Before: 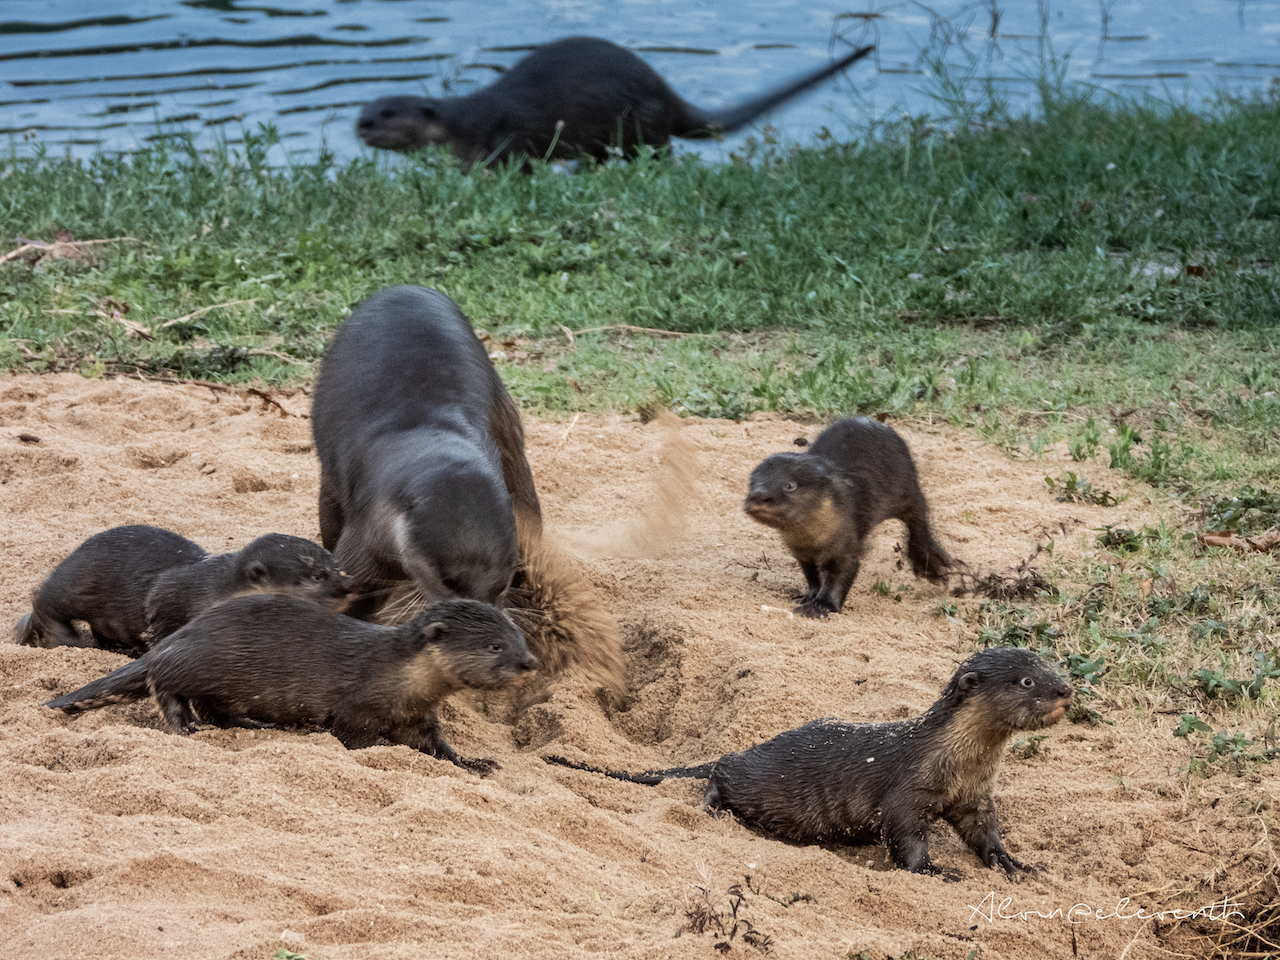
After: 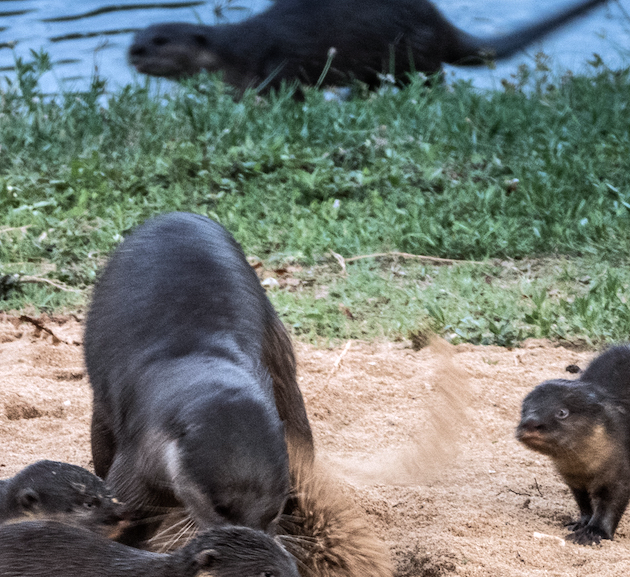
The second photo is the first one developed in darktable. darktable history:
tone equalizer: -8 EV -0.417 EV, -7 EV -0.389 EV, -6 EV -0.333 EV, -5 EV -0.222 EV, -3 EV 0.222 EV, -2 EV 0.333 EV, -1 EV 0.389 EV, +0 EV 0.417 EV, edges refinement/feathering 500, mask exposure compensation -1.57 EV, preserve details no
color calibration: illuminant as shot in camera, x 0.358, y 0.373, temperature 4628.91 K
shadows and highlights: radius 125.46, shadows 21.19, highlights -21.19, low approximation 0.01
crop: left 17.835%, top 7.675%, right 32.881%, bottom 32.213%
